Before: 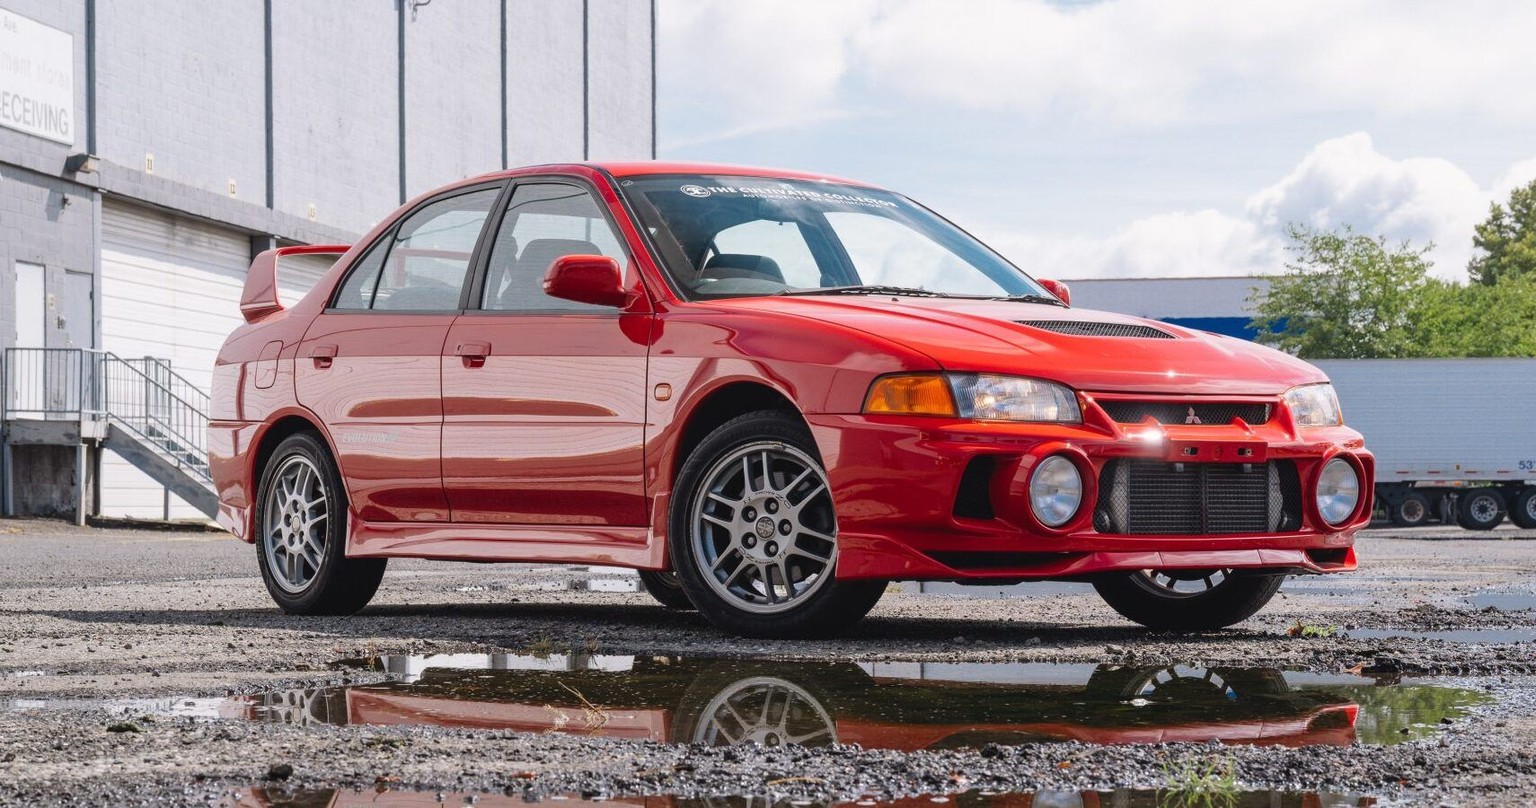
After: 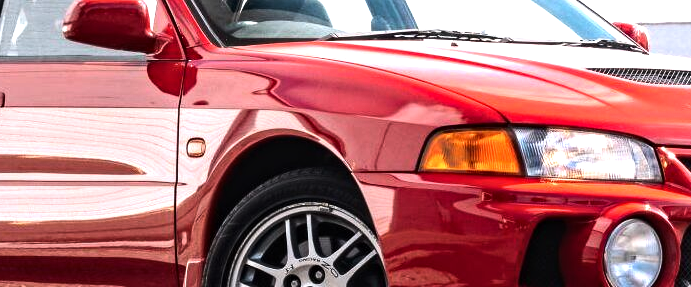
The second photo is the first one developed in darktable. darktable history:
exposure: exposure 0.2 EV, compensate highlight preservation false
tone equalizer: -8 EV -1.08 EV, -7 EV -1.01 EV, -6 EV -0.867 EV, -5 EV -0.578 EV, -3 EV 0.578 EV, -2 EV 0.867 EV, -1 EV 1.01 EV, +0 EV 1.08 EV, edges refinement/feathering 500, mask exposure compensation -1.57 EV, preserve details no
crop: left 31.751%, top 32.172%, right 27.8%, bottom 35.83%
contrast equalizer: y [[0.5, 0.5, 0.544, 0.569, 0.5, 0.5], [0.5 ×6], [0.5 ×6], [0 ×6], [0 ×6]]
